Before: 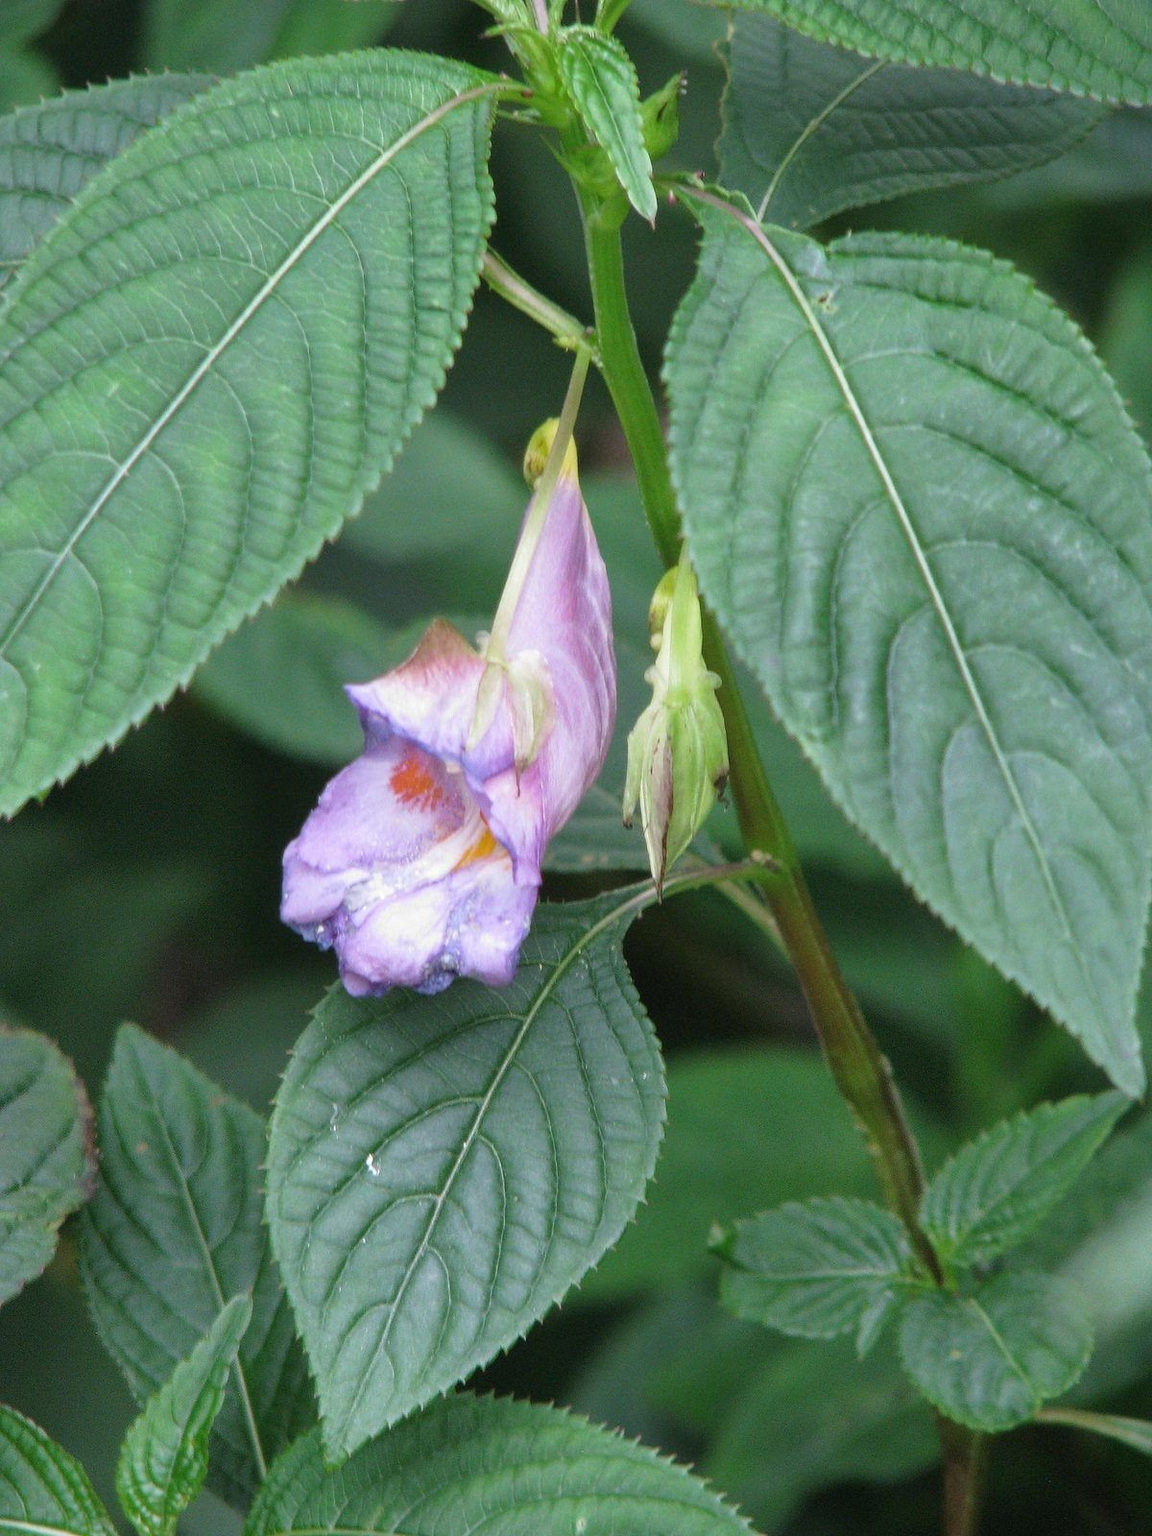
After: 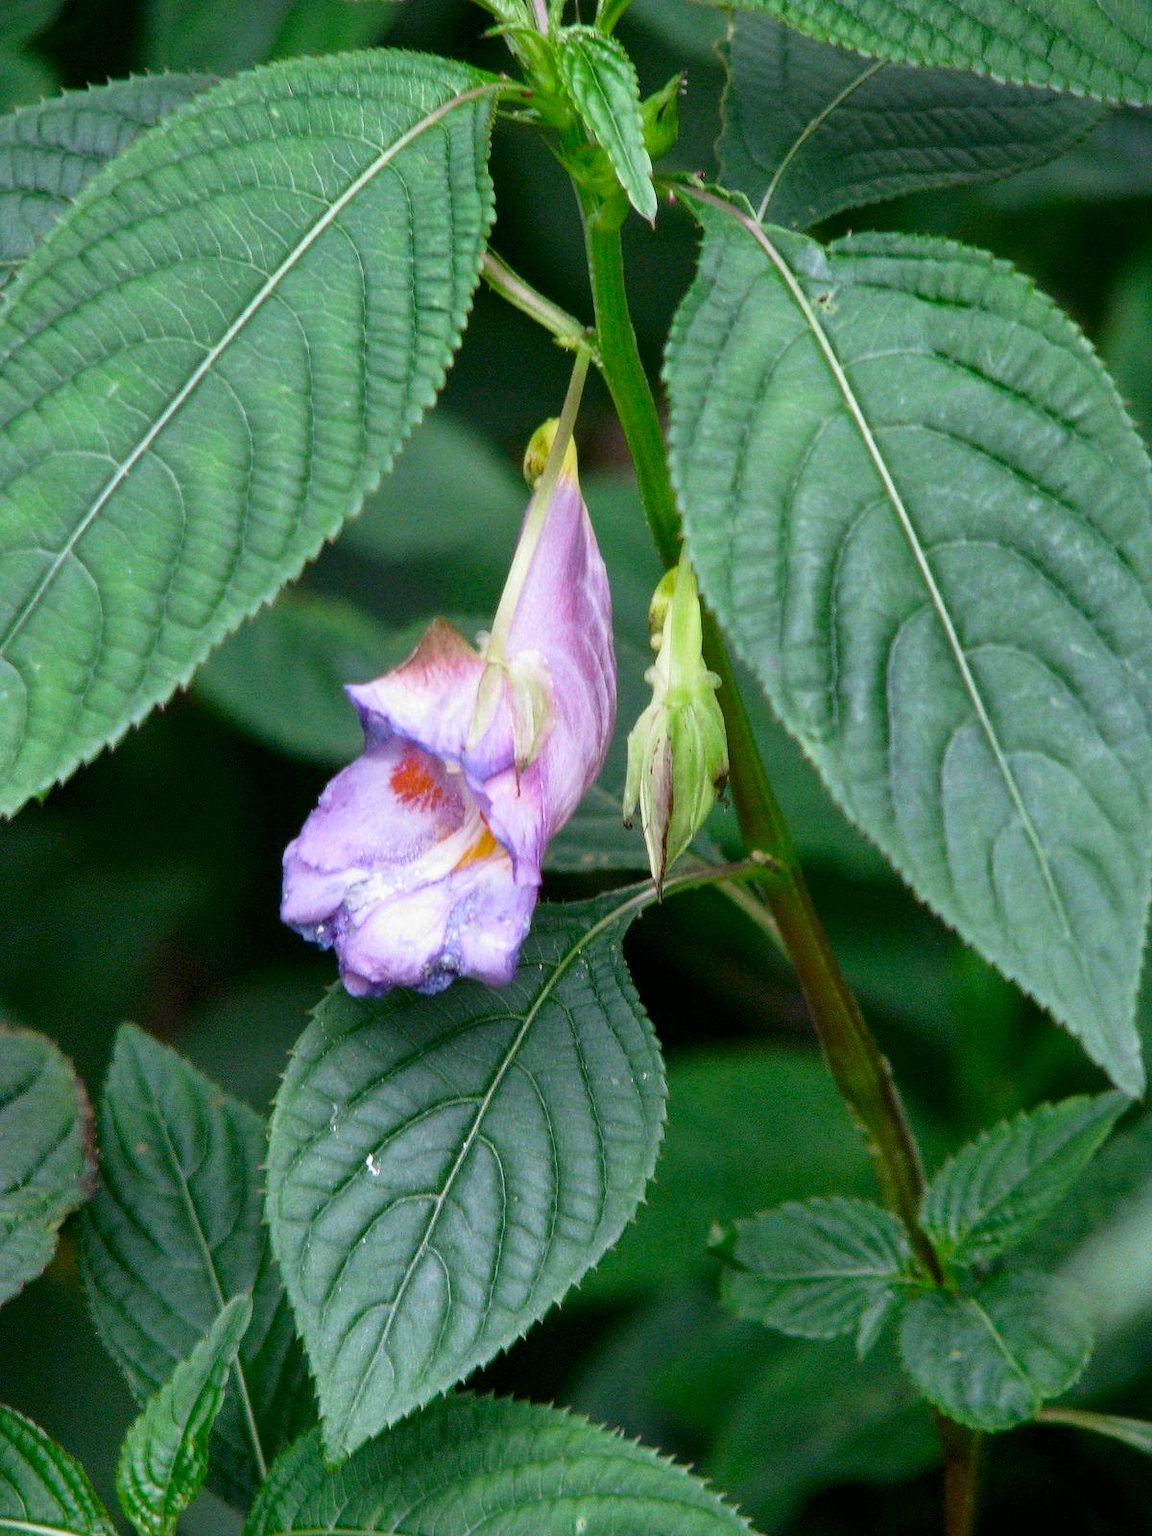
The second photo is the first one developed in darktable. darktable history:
exposure: black level correction 0.009, exposure 0.015 EV, compensate exposure bias true, compensate highlight preservation false
contrast brightness saturation: contrast 0.133, brightness -0.062, saturation 0.164
